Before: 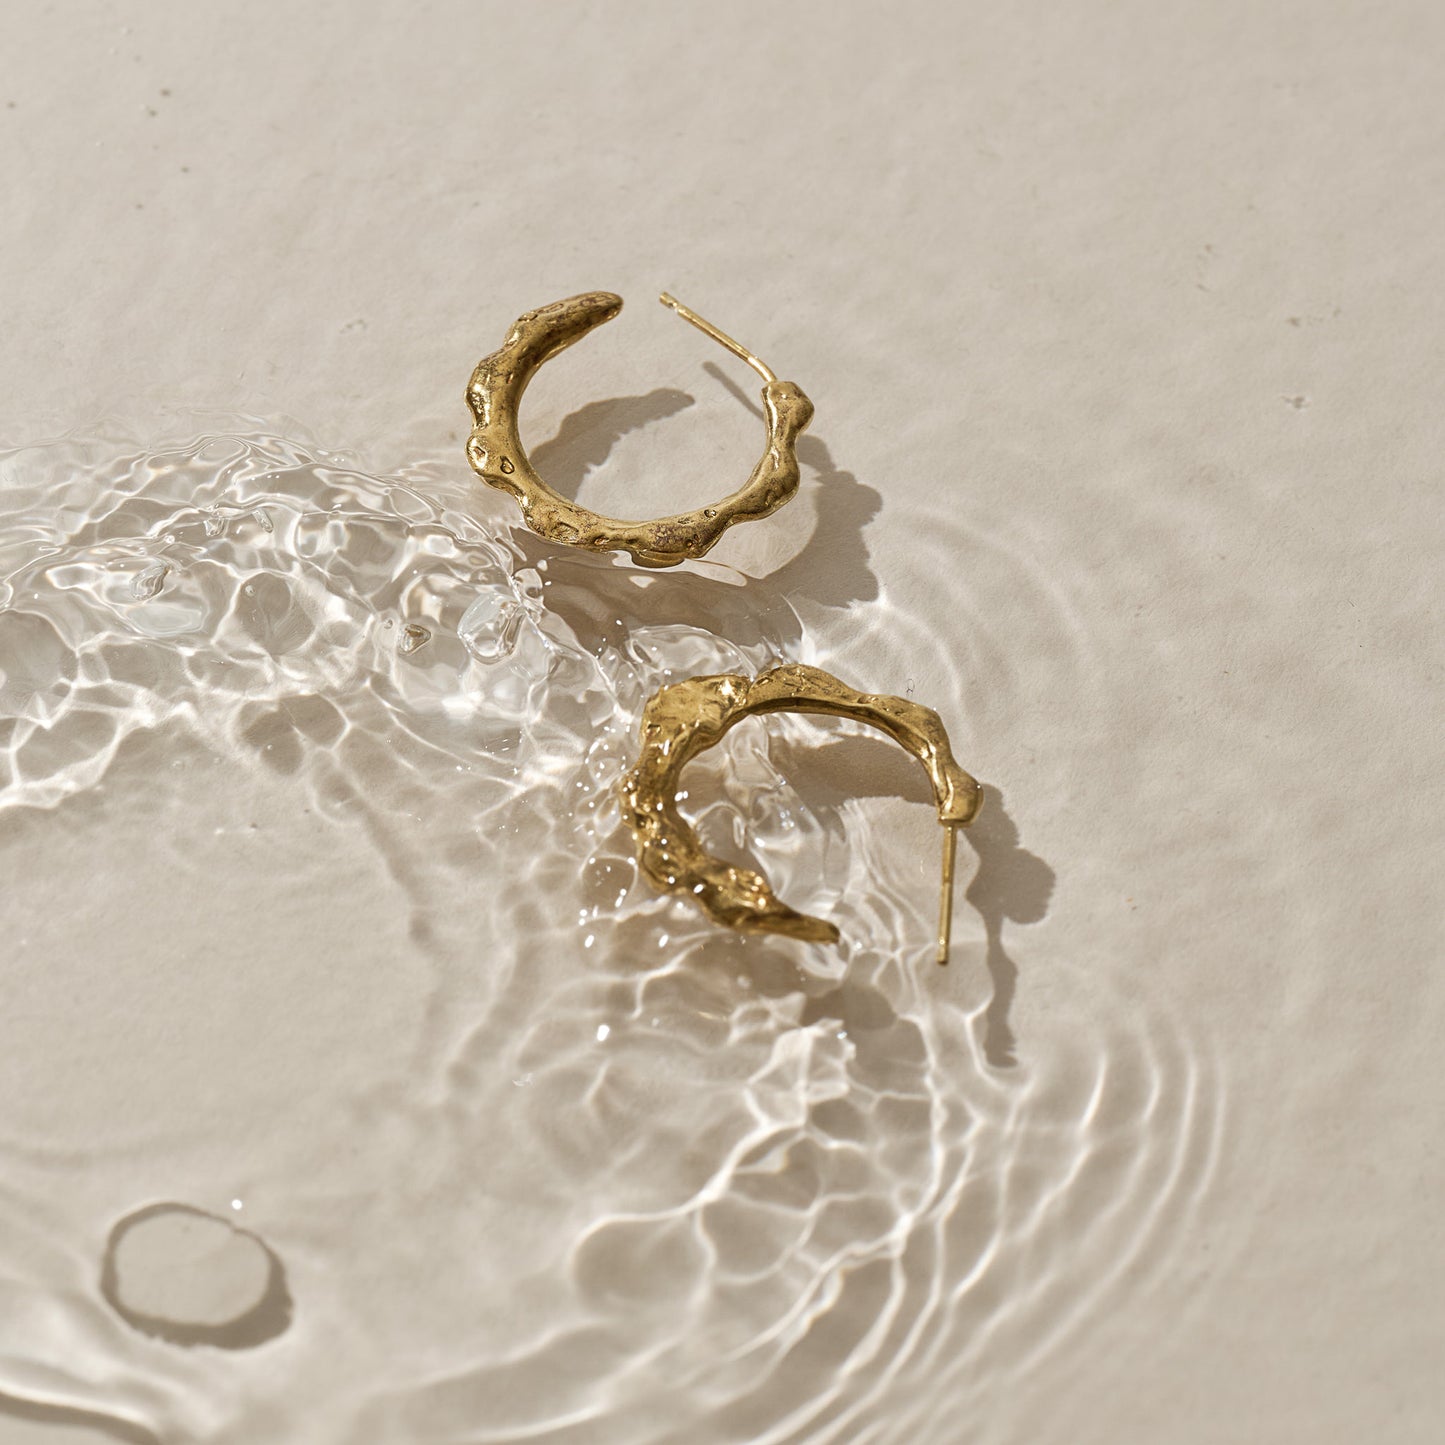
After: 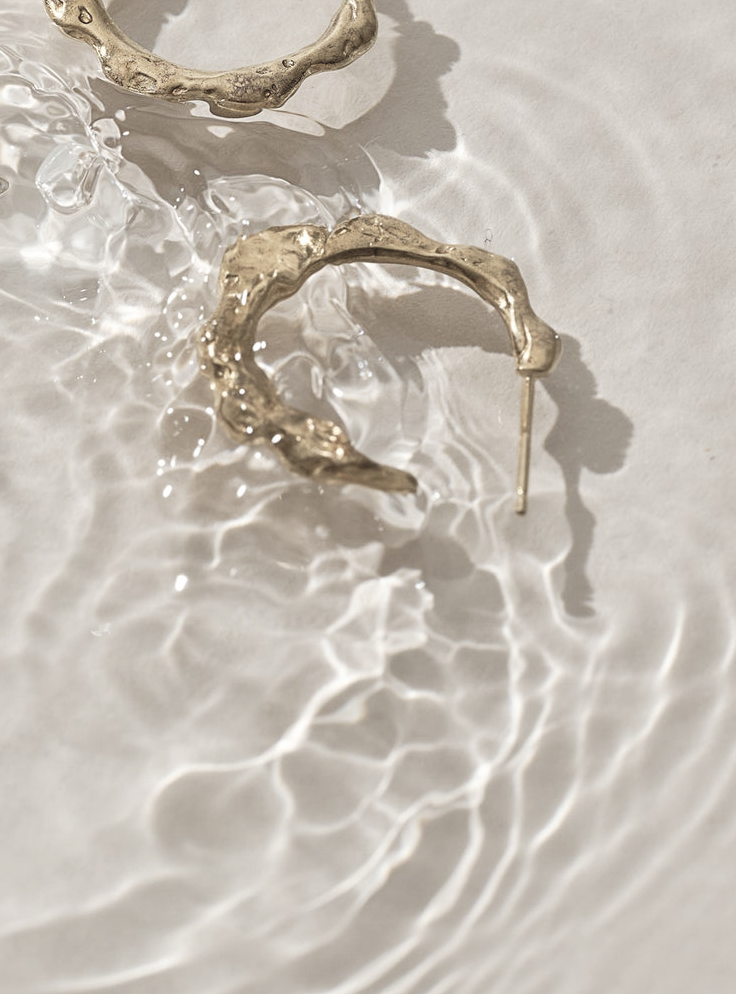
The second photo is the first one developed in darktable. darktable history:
crop and rotate: left 29.237%, top 31.152%, right 19.807%
shadows and highlights: shadows 4.1, highlights -17.6, soften with gaussian
contrast brightness saturation: brightness 0.18, saturation -0.5
